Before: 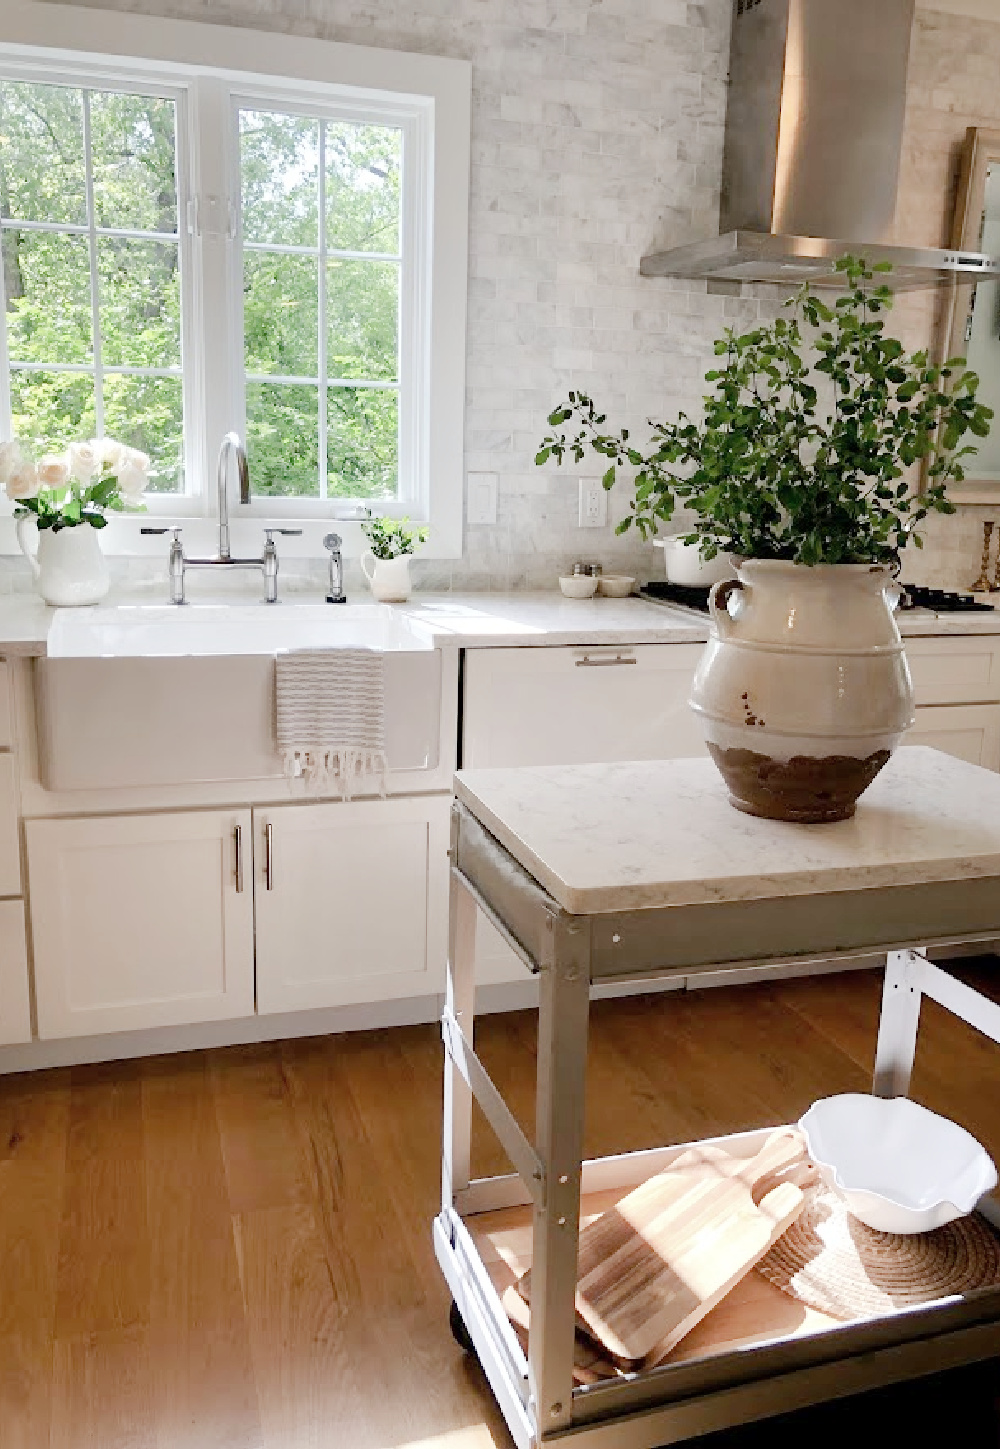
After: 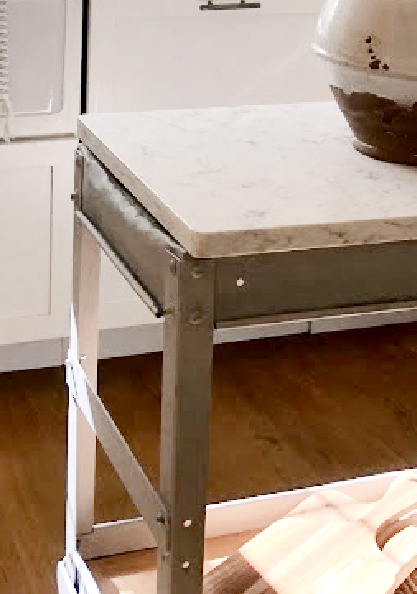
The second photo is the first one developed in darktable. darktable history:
crop: left 37.606%, top 45.289%, right 20.607%, bottom 13.668%
shadows and highlights: highlights color adjustment 0.411%, low approximation 0.01, soften with gaussian
contrast brightness saturation: contrast 0.271
